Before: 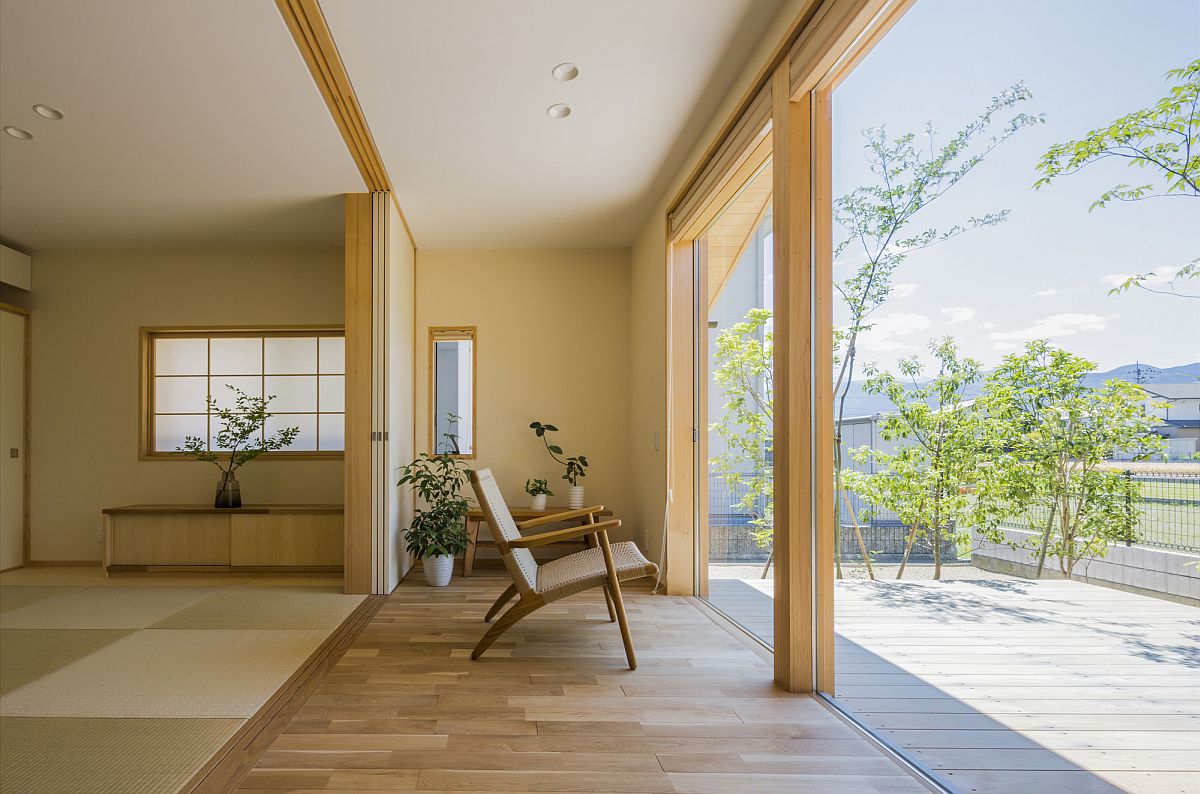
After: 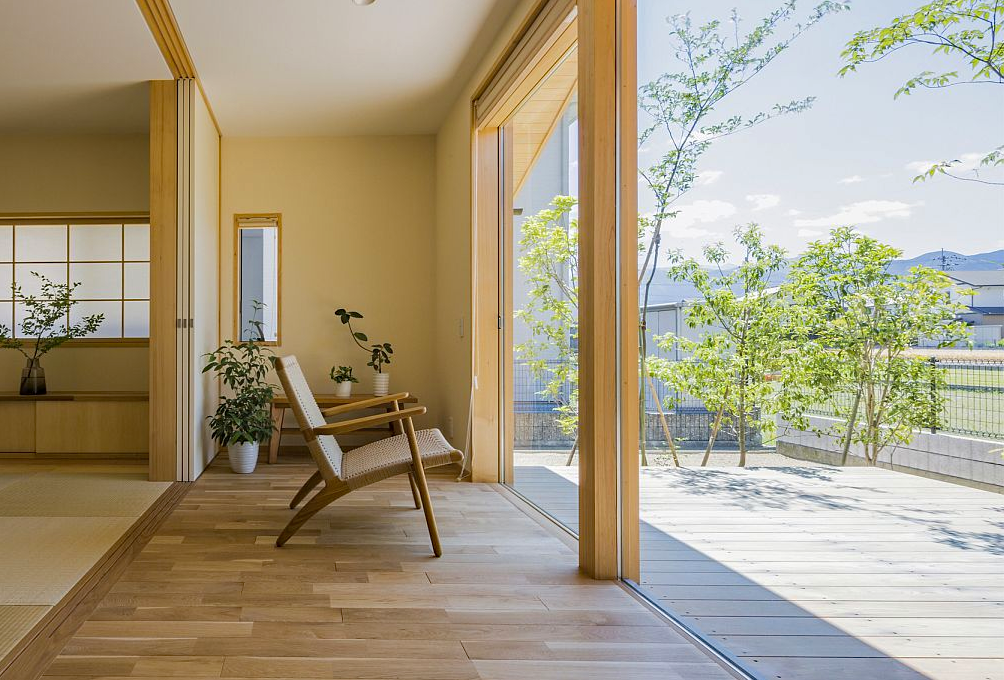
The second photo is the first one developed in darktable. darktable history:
crop: left 16.315%, top 14.246%
haze removal: compatibility mode true, adaptive false
